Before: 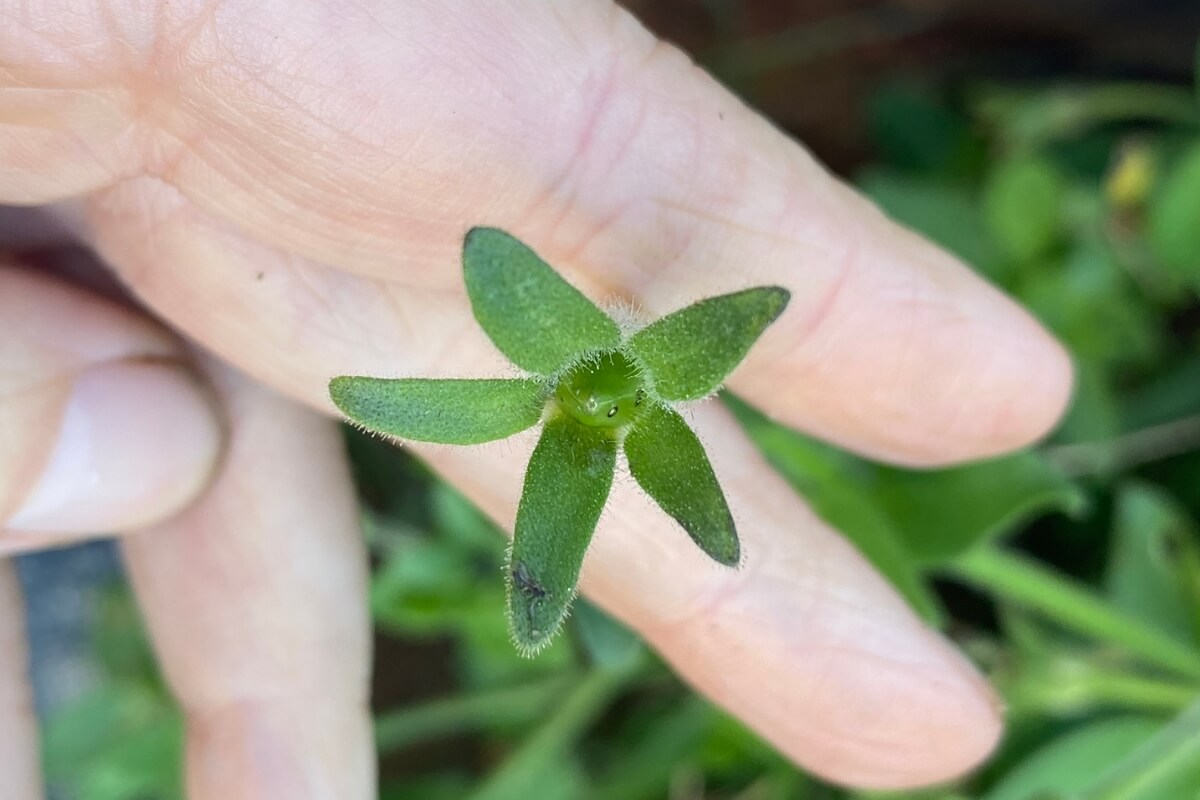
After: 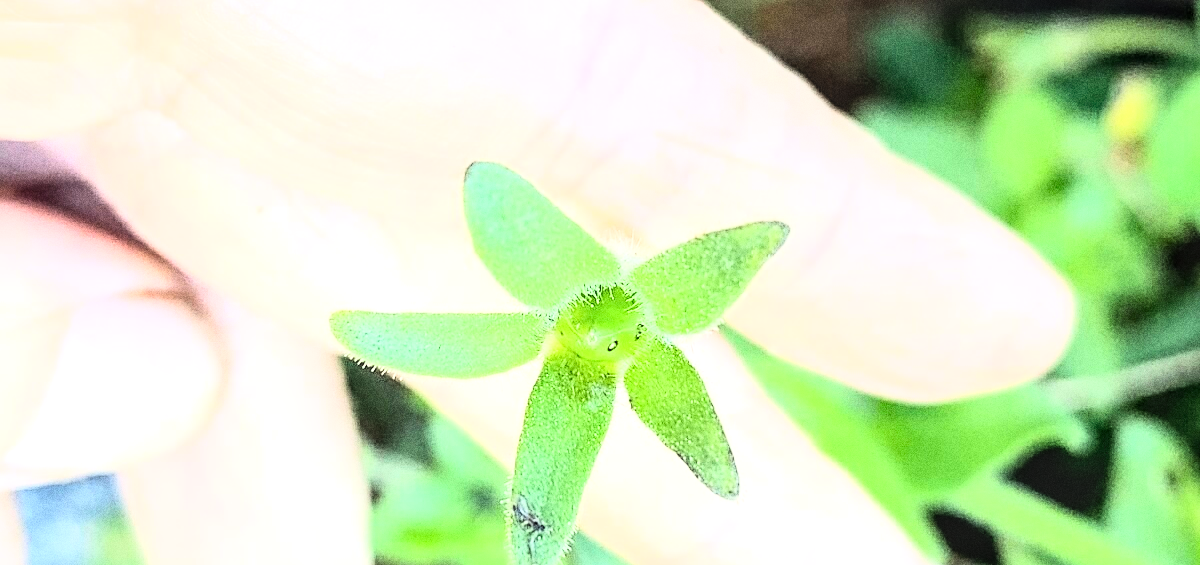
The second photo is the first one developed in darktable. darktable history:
crop and rotate: top 8.293%, bottom 20.996%
local contrast: on, module defaults
grain: coarseness 0.09 ISO, strength 40%
sharpen: on, module defaults
exposure: black level correction 0, exposure 1.2 EV, compensate exposure bias true, compensate highlight preservation false
rgb curve: curves: ch0 [(0, 0) (0.21, 0.15) (0.24, 0.21) (0.5, 0.75) (0.75, 0.96) (0.89, 0.99) (1, 1)]; ch1 [(0, 0.02) (0.21, 0.13) (0.25, 0.2) (0.5, 0.67) (0.75, 0.9) (0.89, 0.97) (1, 1)]; ch2 [(0, 0.02) (0.21, 0.13) (0.25, 0.2) (0.5, 0.67) (0.75, 0.9) (0.89, 0.97) (1, 1)], compensate middle gray true
contrast brightness saturation: saturation -0.05
